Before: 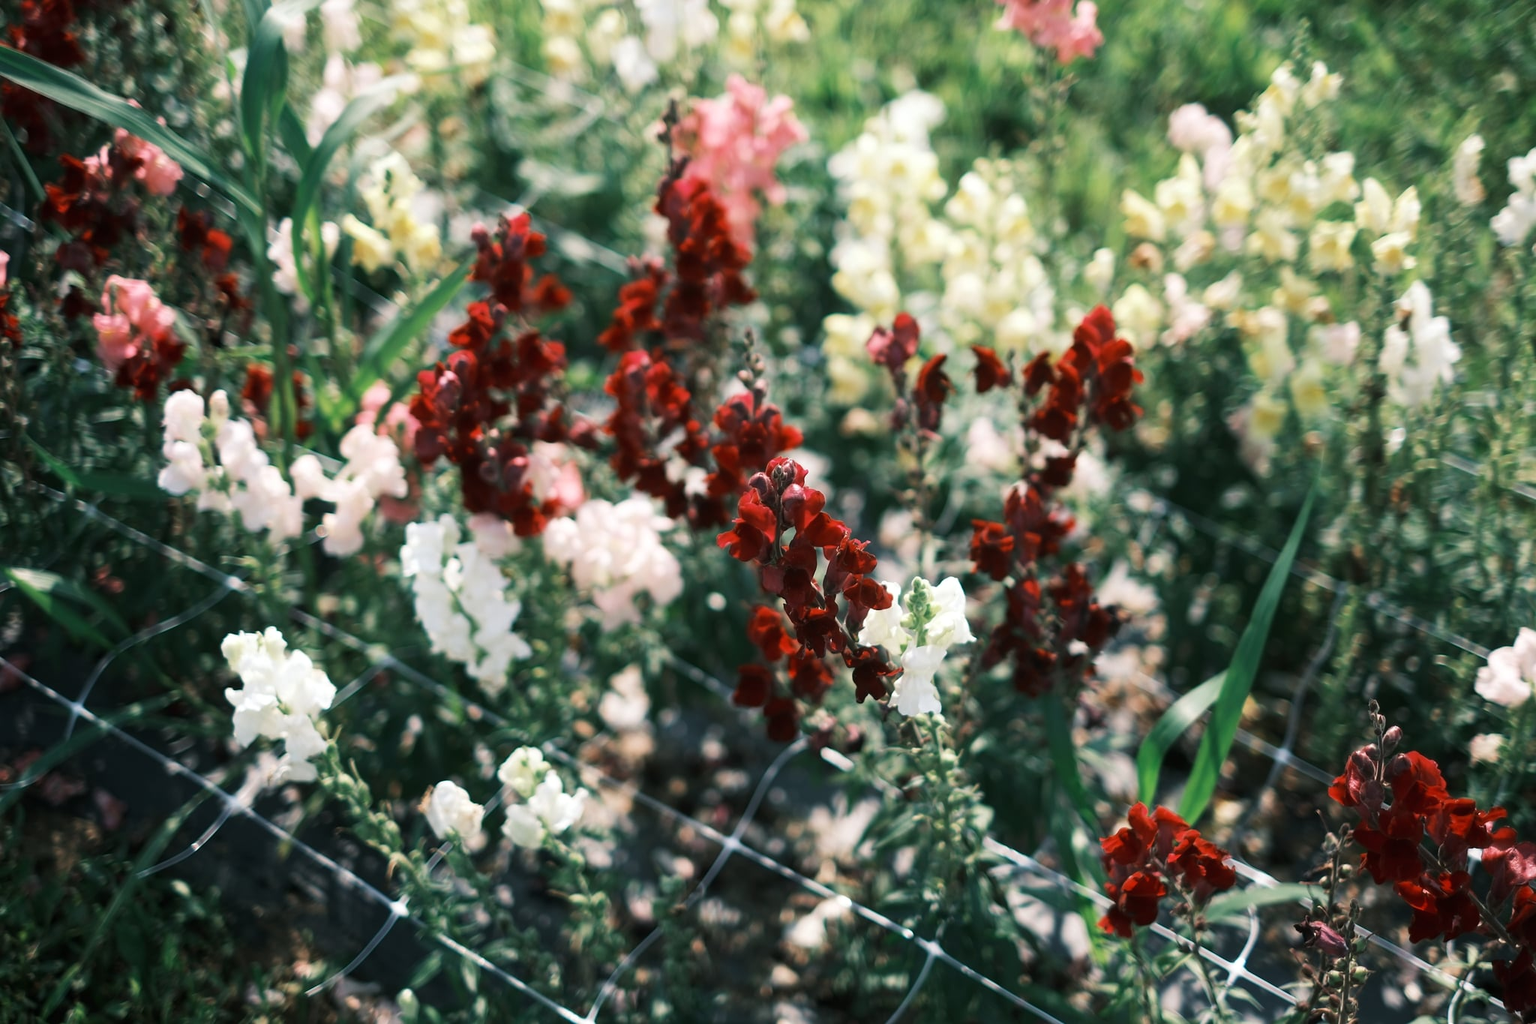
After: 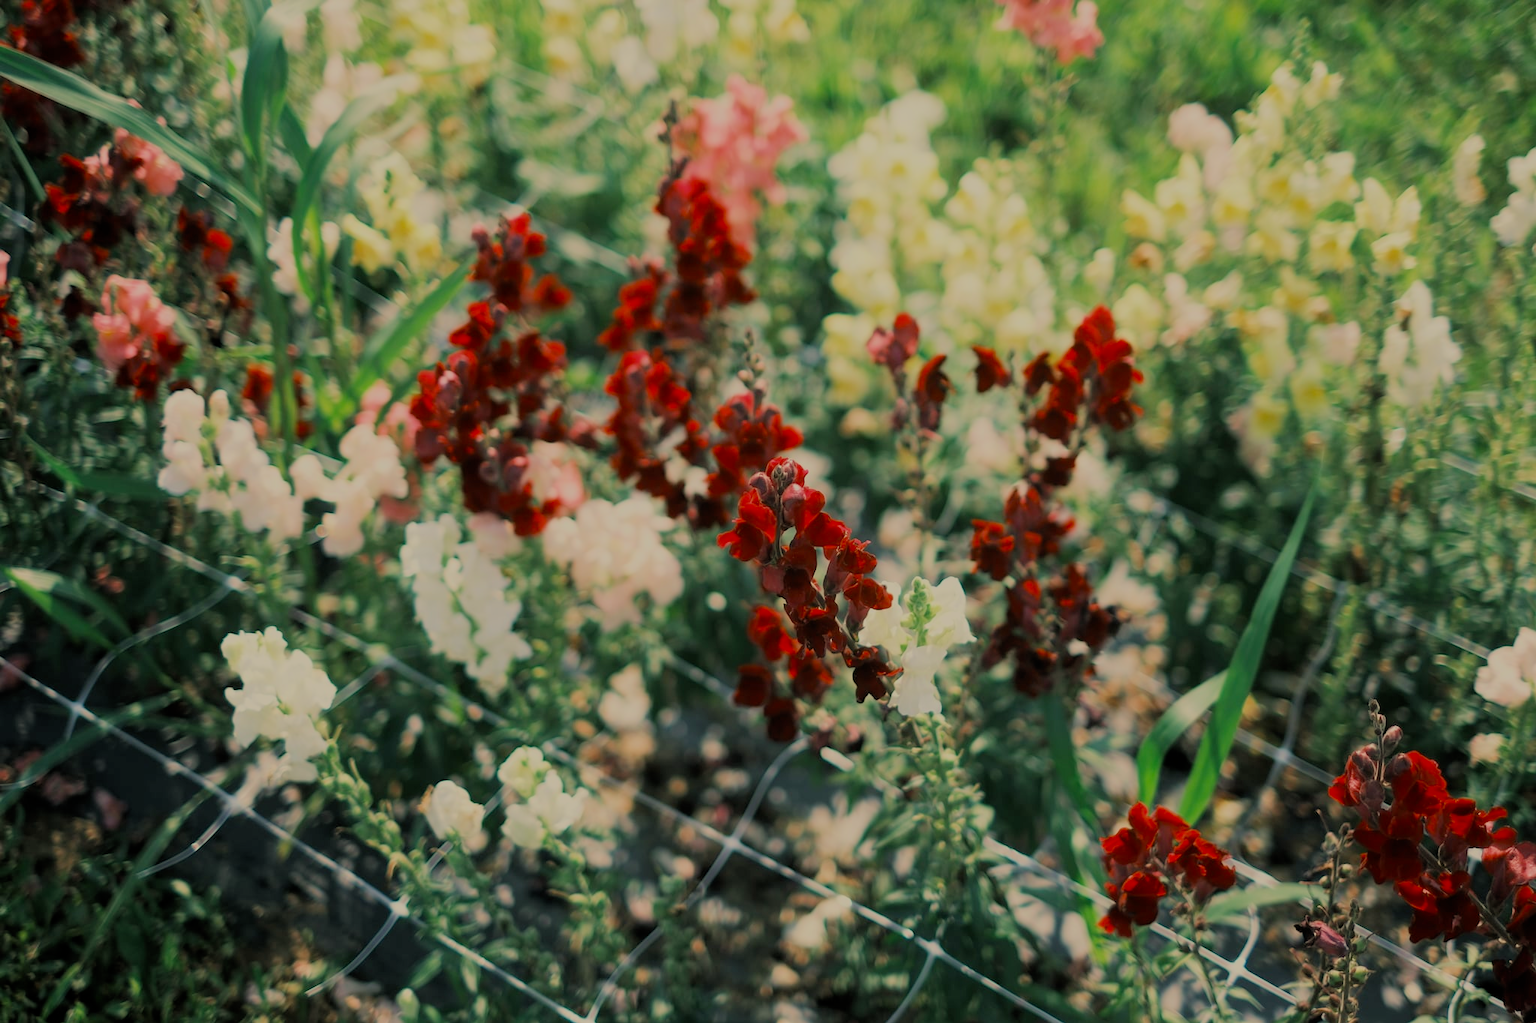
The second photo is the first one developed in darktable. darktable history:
filmic rgb: middle gray luminance 2.71%, black relative exposure -9.88 EV, white relative exposure 6.99 EV, dynamic range scaling 10.5%, target black luminance 0%, hardness 3.17, latitude 44.43%, contrast 0.68, highlights saturation mix 4.6%, shadows ↔ highlights balance 14.34%, color science v4 (2020)
color correction: highlights a* 1.45, highlights b* 17.53
